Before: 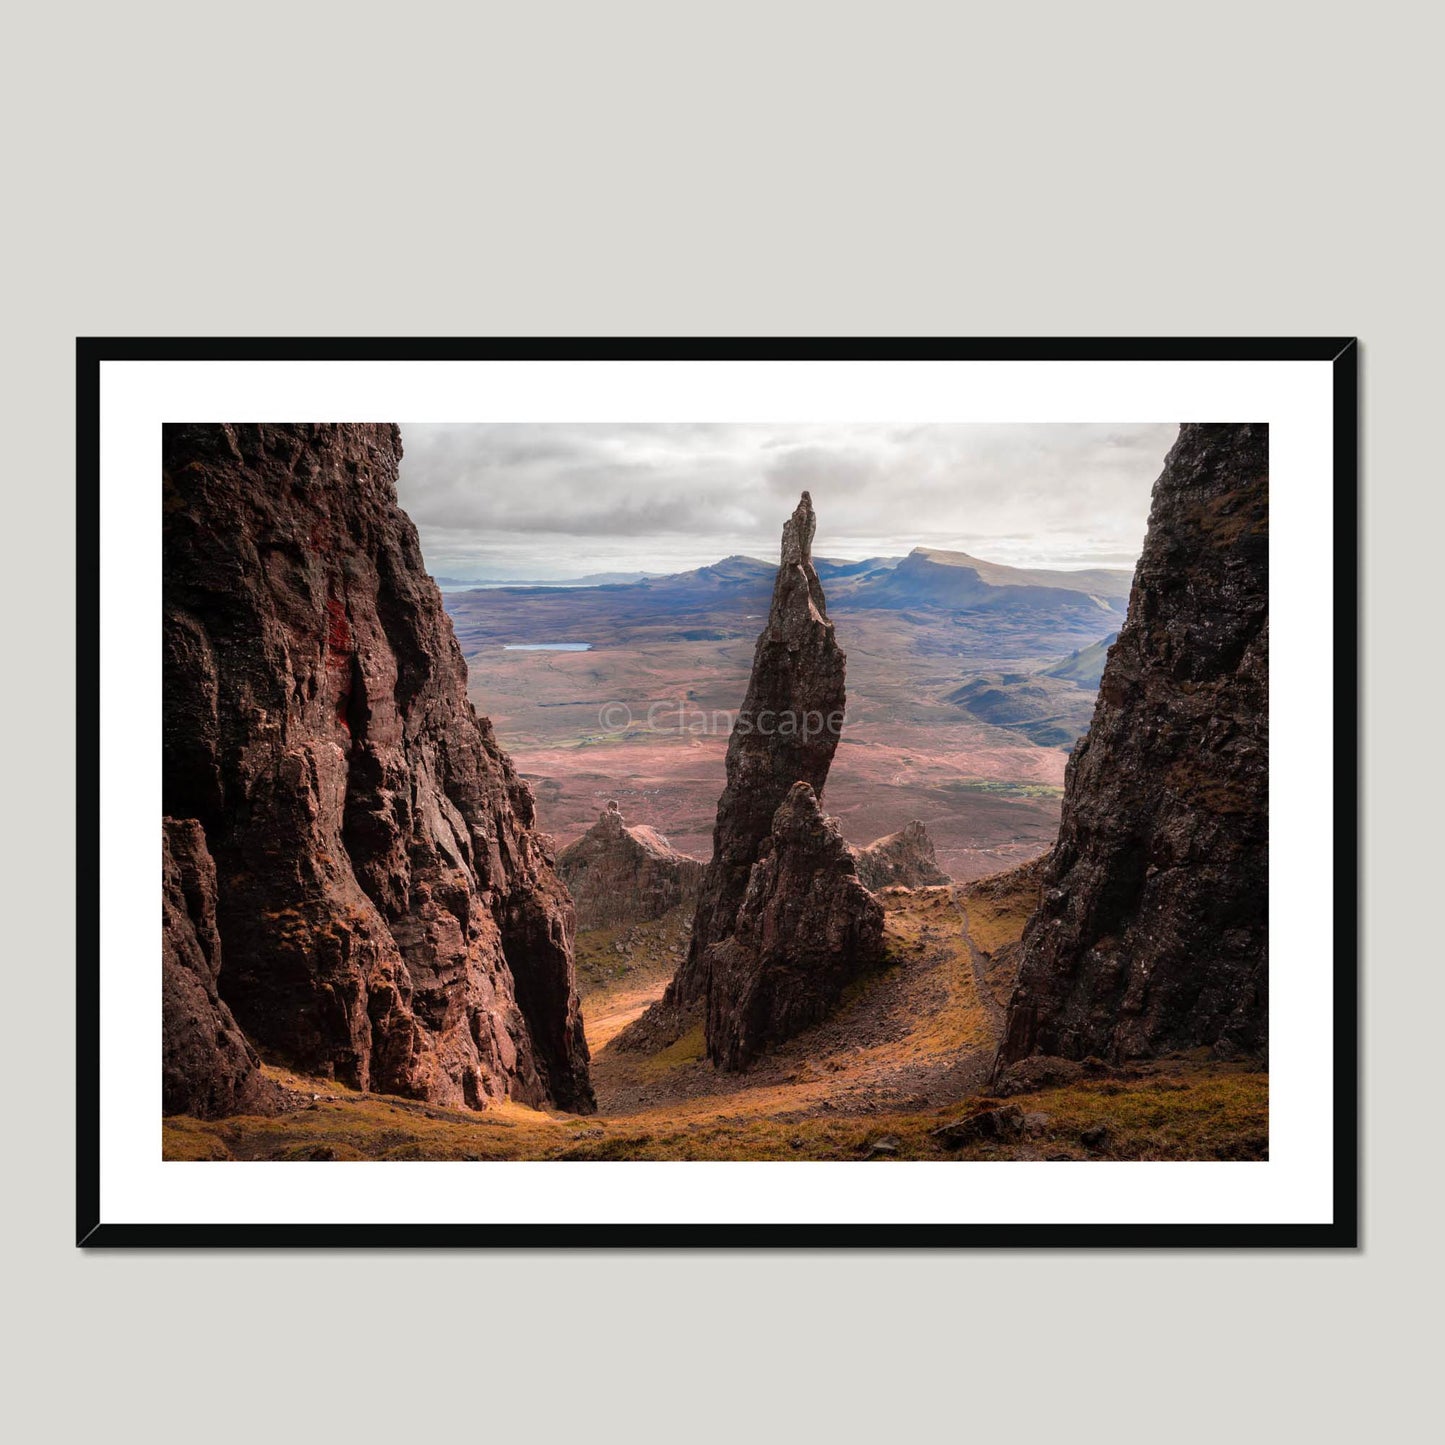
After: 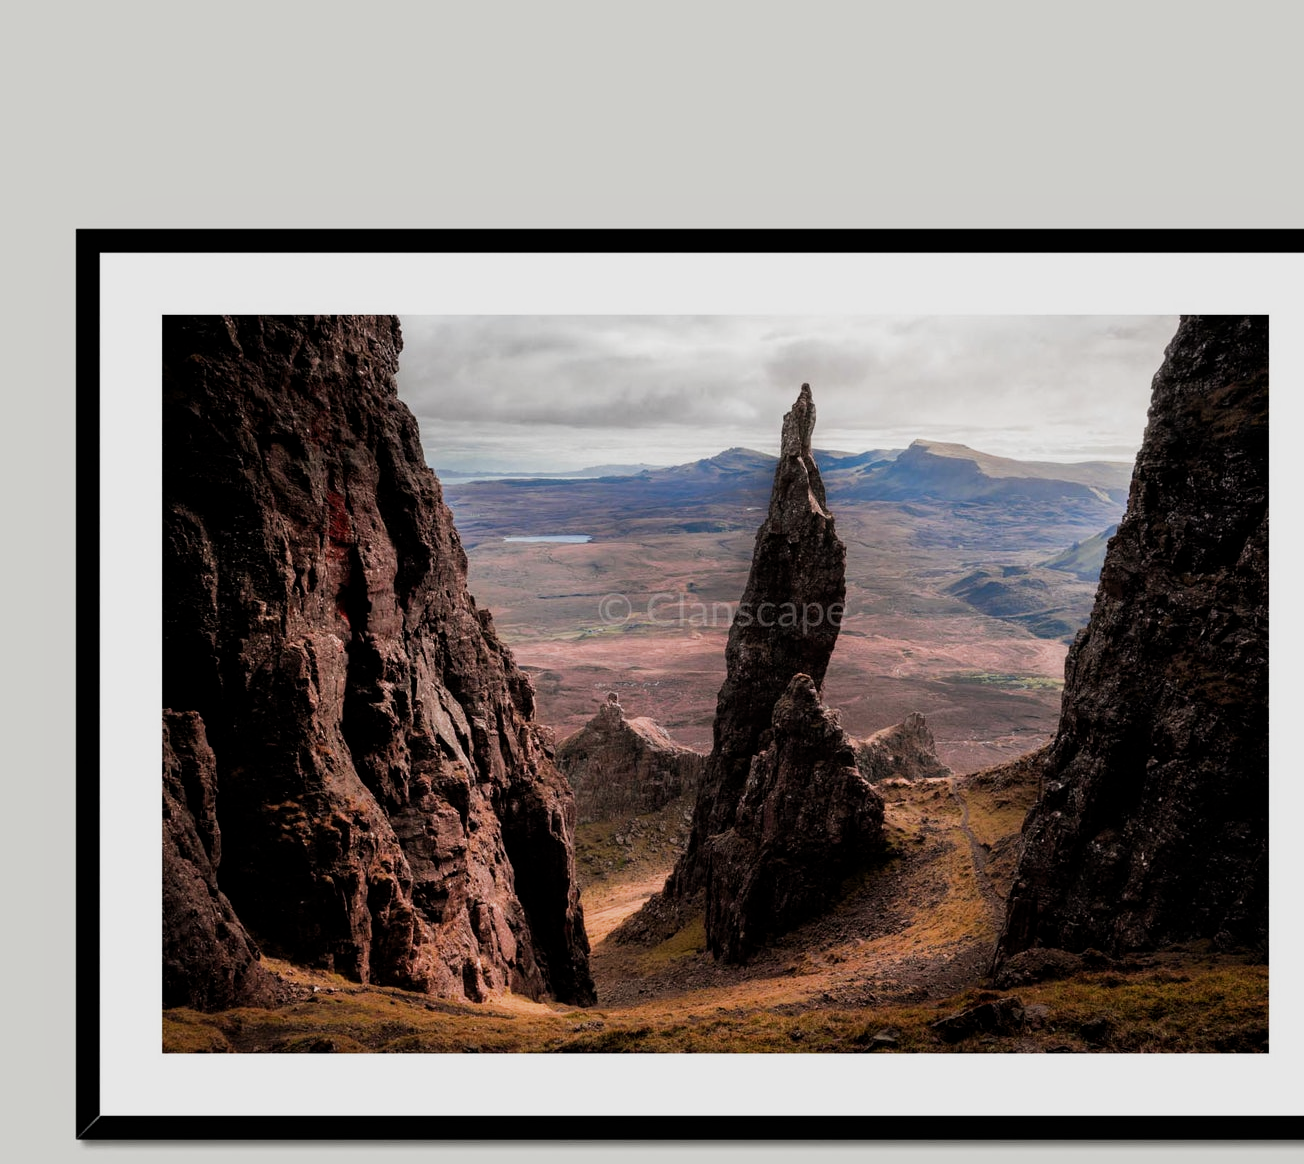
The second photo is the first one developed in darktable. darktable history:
crop: top 7.49%, right 9.717%, bottom 11.943%
local contrast: mode bilateral grid, contrast 15, coarseness 36, detail 105%, midtone range 0.2
filmic rgb: middle gray luminance 21.73%, black relative exposure -14 EV, white relative exposure 2.96 EV, threshold 6 EV, target black luminance 0%, hardness 8.81, latitude 59.69%, contrast 1.208, highlights saturation mix 5%, shadows ↔ highlights balance 41.6%, add noise in highlights 0, color science v3 (2019), use custom middle-gray values true, iterations of high-quality reconstruction 0, contrast in highlights soft, enable highlight reconstruction true
